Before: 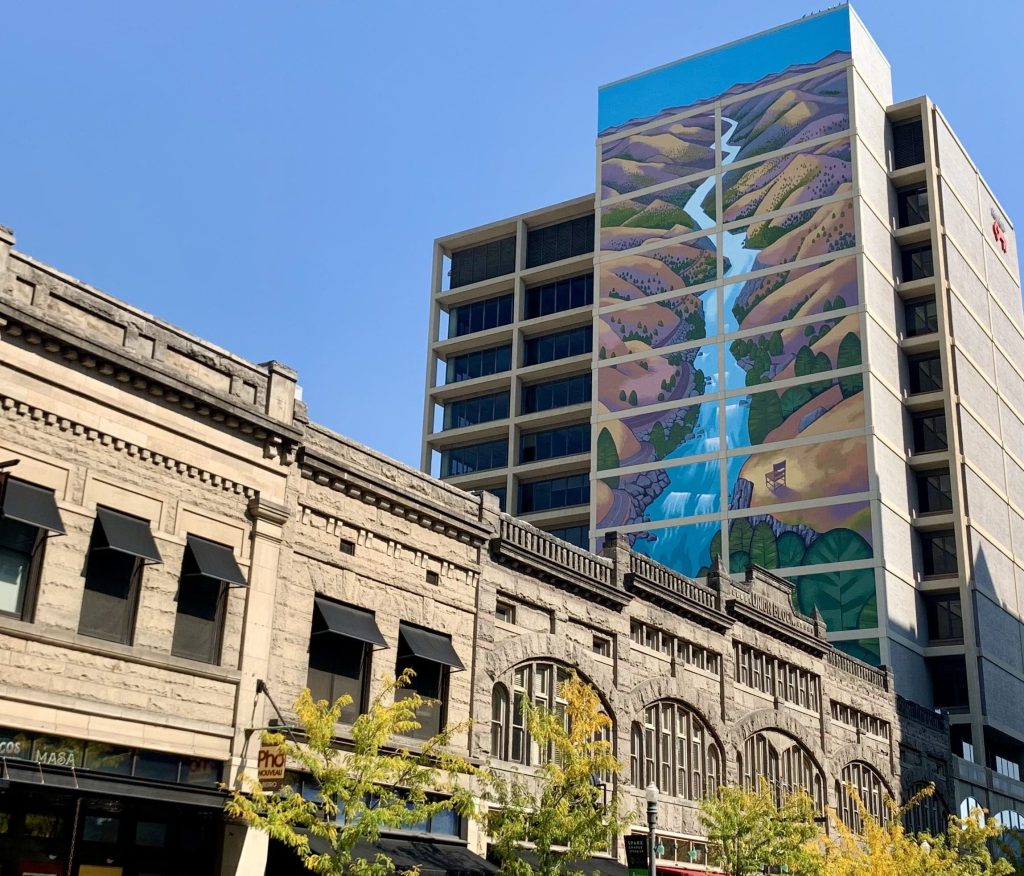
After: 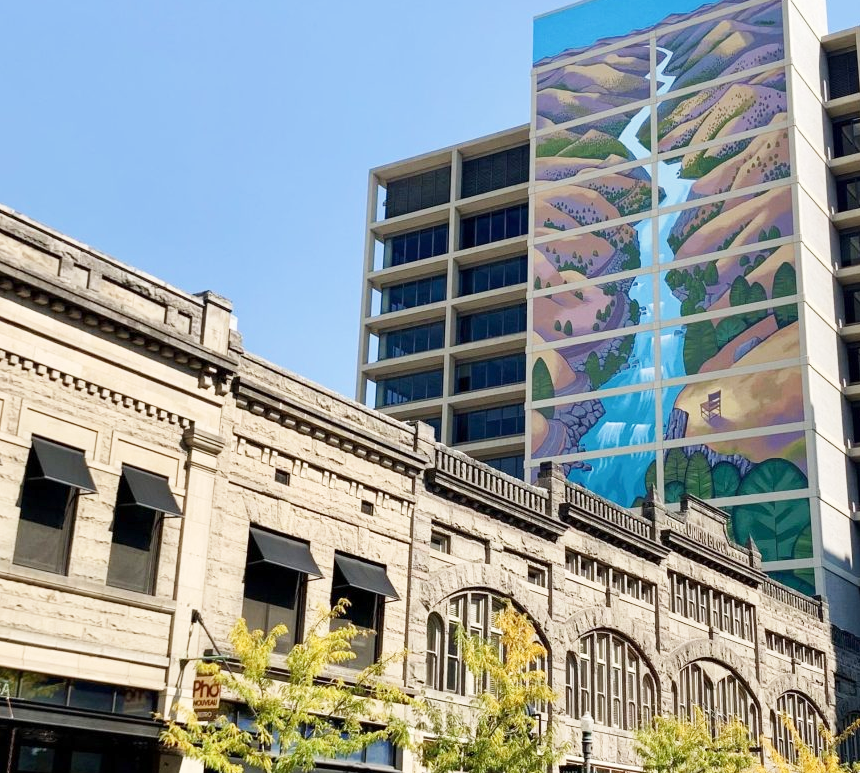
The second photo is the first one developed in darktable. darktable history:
exposure: compensate exposure bias true, compensate highlight preservation false
base curve: curves: ch0 [(0, 0) (0.204, 0.334) (0.55, 0.733) (1, 1)], preserve colors none
crop: left 6.385%, top 8.066%, right 9.538%, bottom 3.586%
